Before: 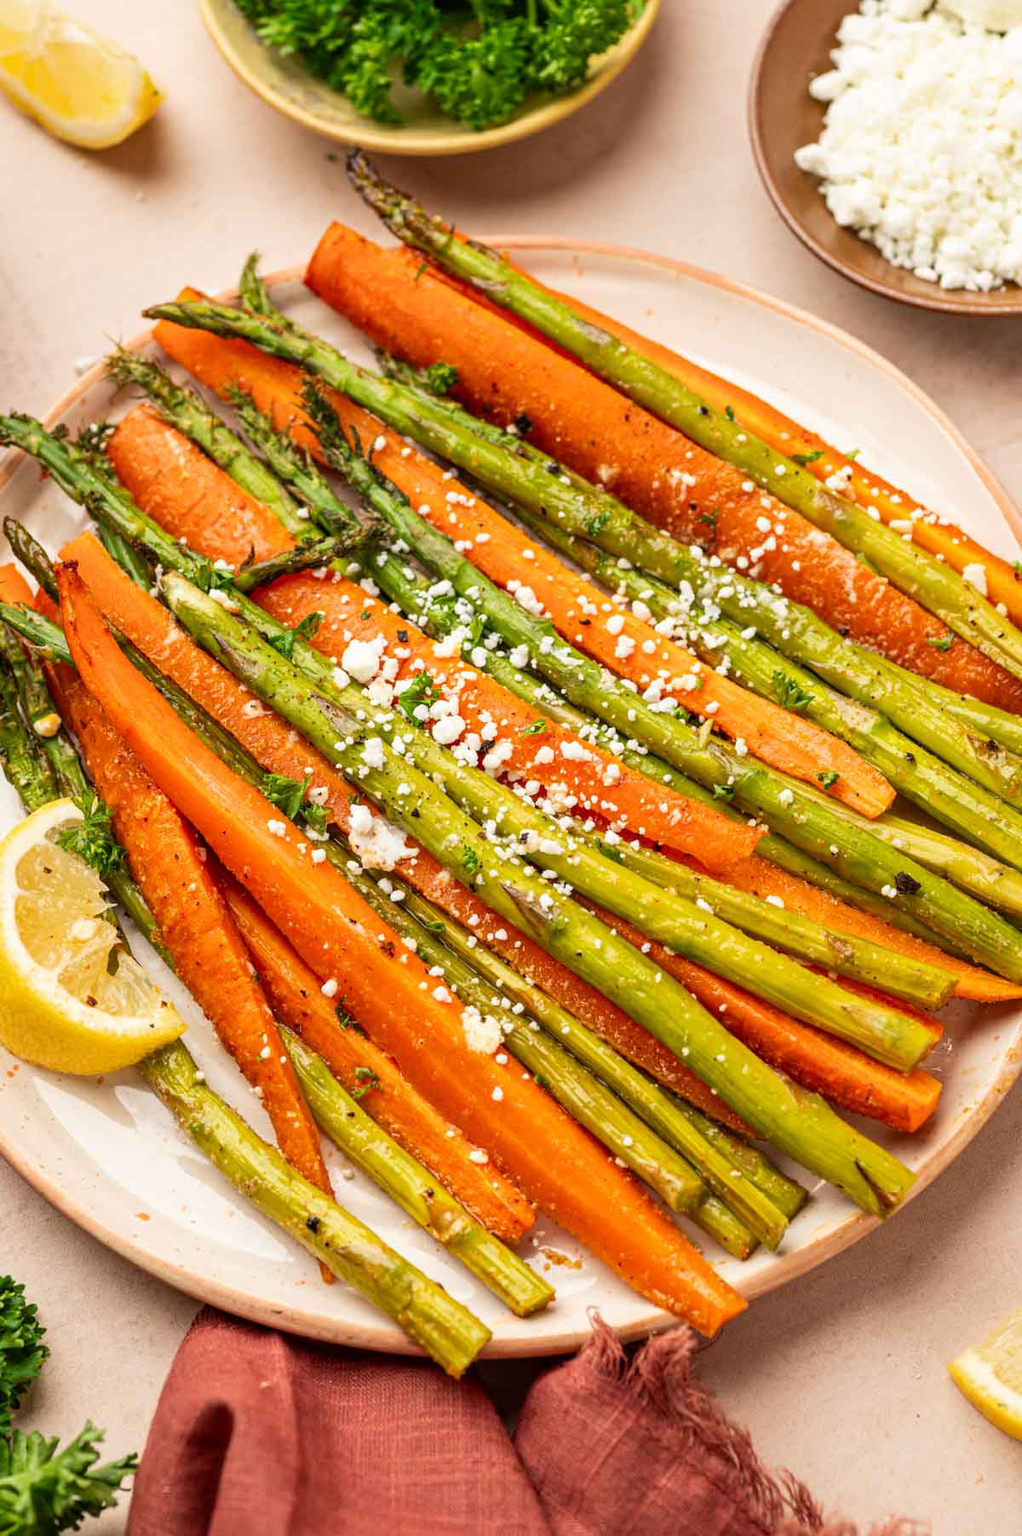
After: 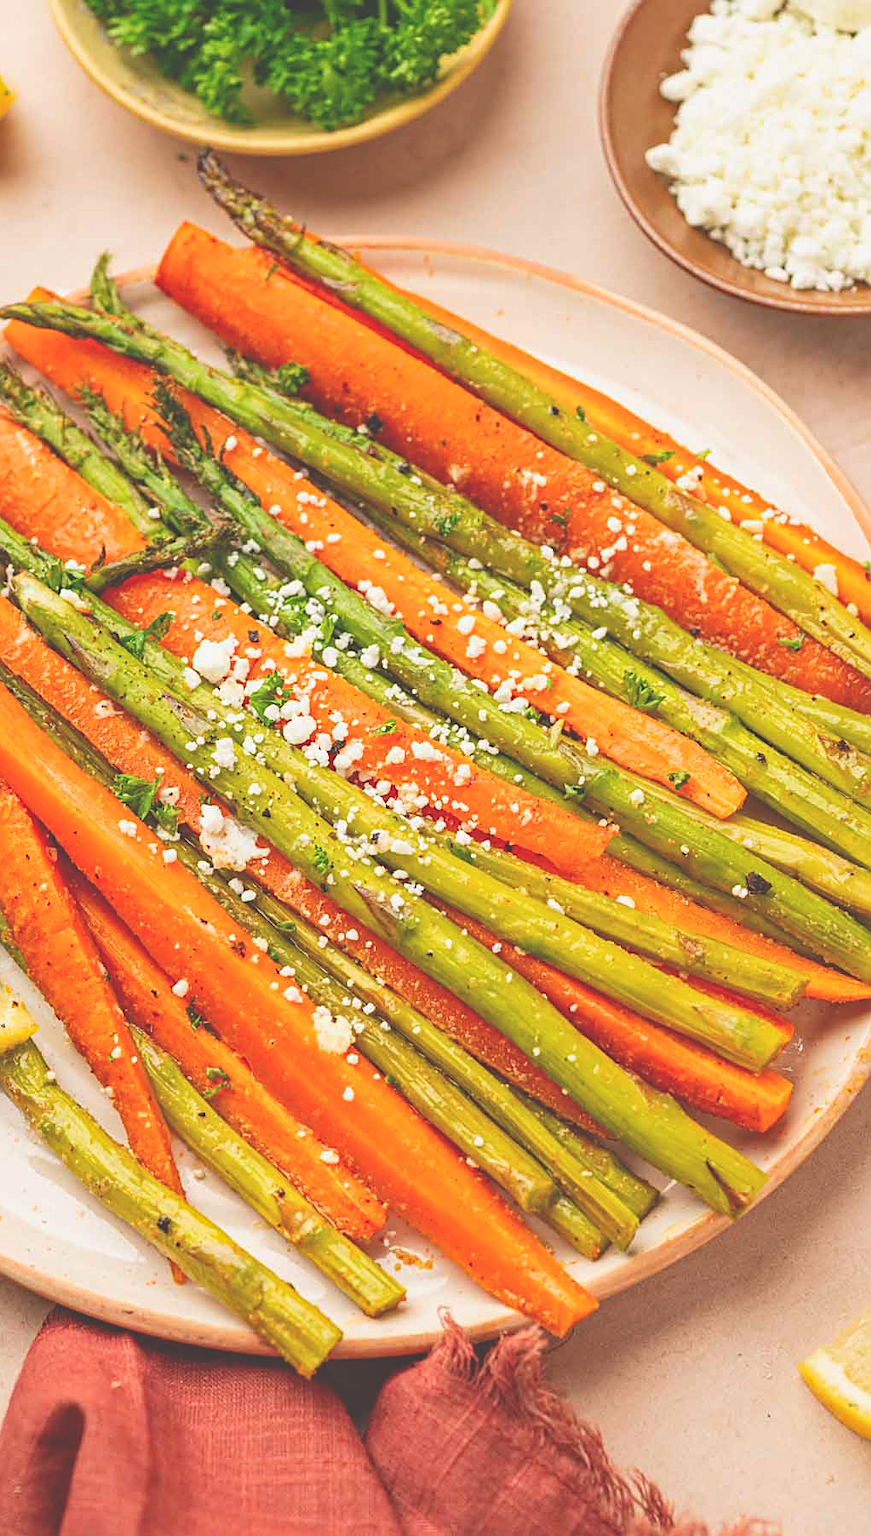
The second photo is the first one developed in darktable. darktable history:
sharpen: on, module defaults
haze removal: adaptive false
levels: levels [0, 0.445, 1]
exposure: black level correction -0.025, exposure -0.117 EV, compensate highlight preservation false
crop and rotate: left 14.611%
